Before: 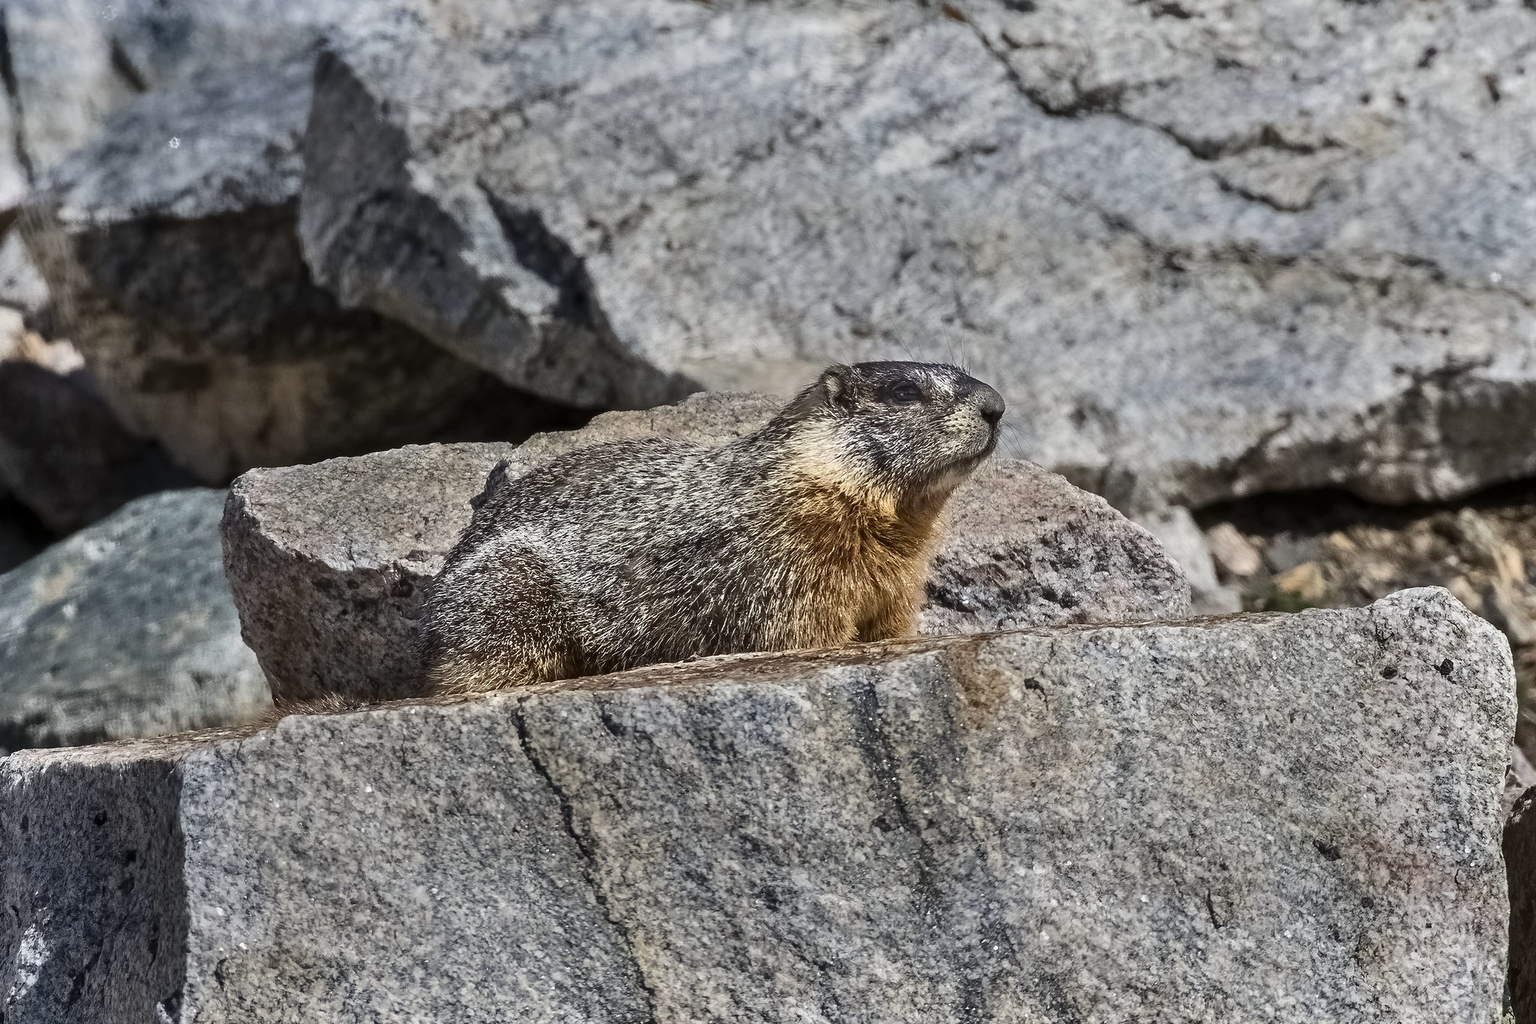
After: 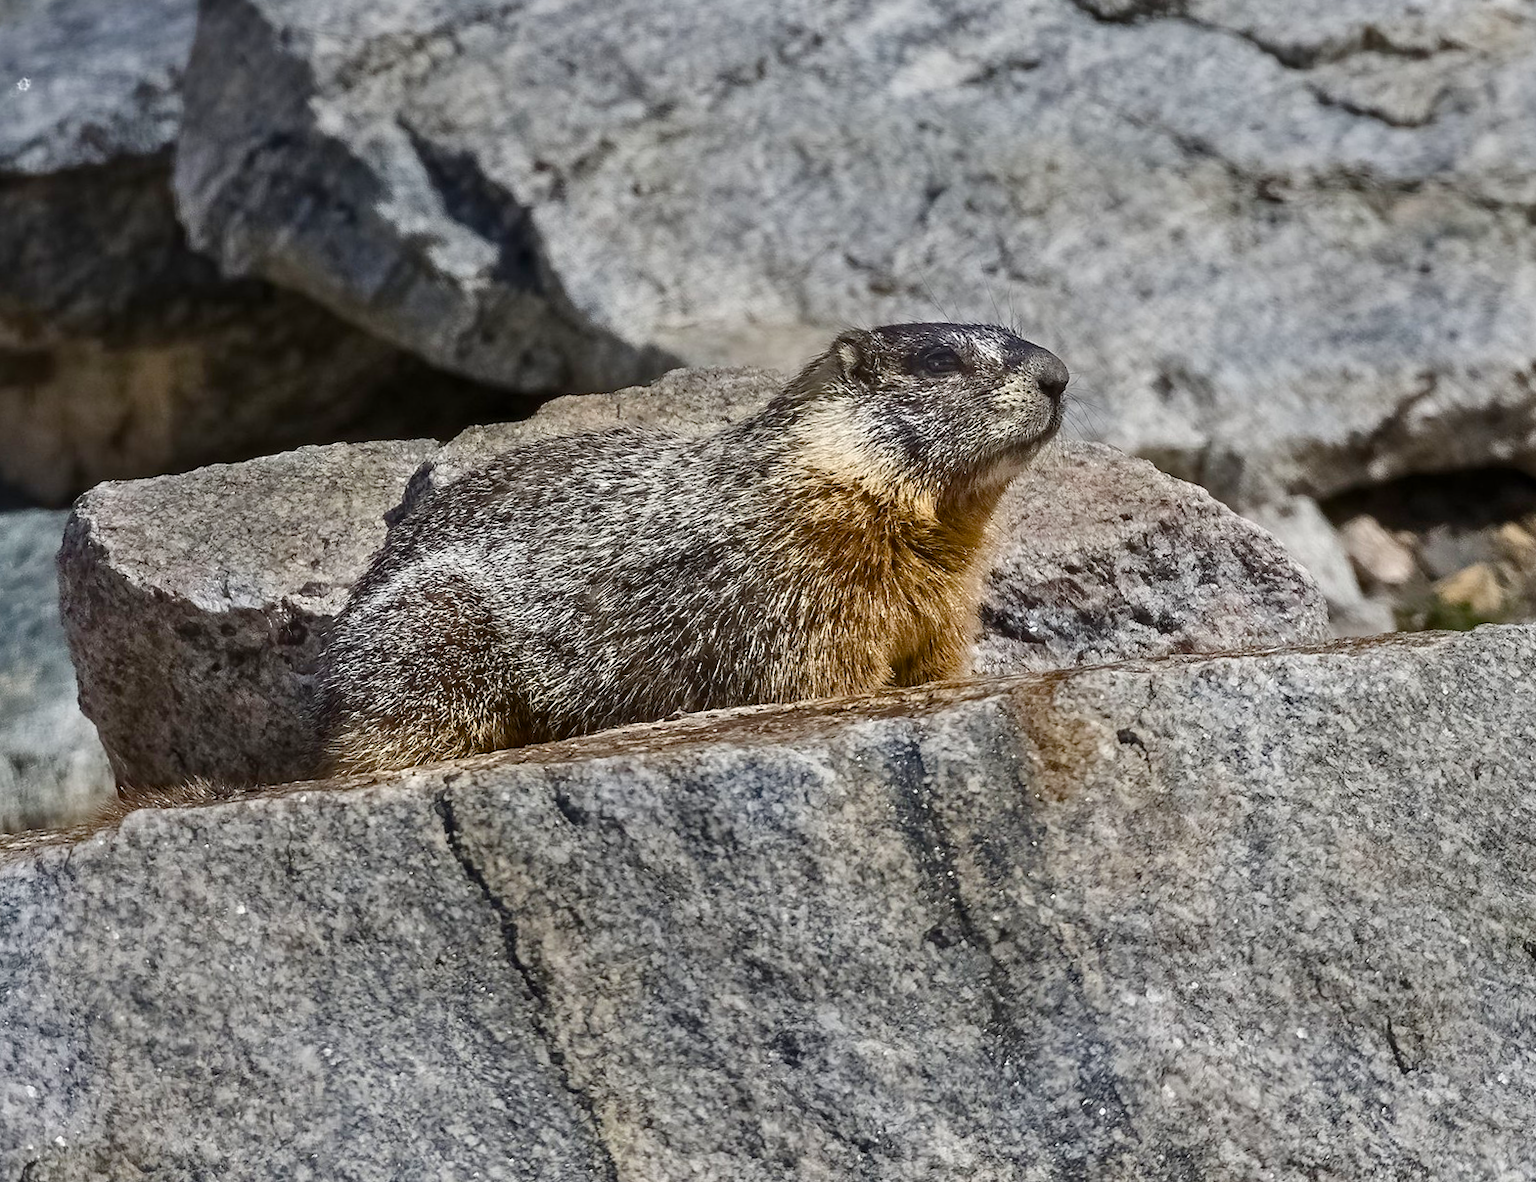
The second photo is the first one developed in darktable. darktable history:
tone equalizer: on, module defaults
rotate and perspective: rotation -1.68°, lens shift (vertical) -0.146, crop left 0.049, crop right 0.912, crop top 0.032, crop bottom 0.96
color balance rgb: perceptual saturation grading › global saturation 20%, perceptual saturation grading › highlights -25%, perceptual saturation grading › shadows 50%
crop: left 9.807%, top 6.259%, right 7.334%, bottom 2.177%
